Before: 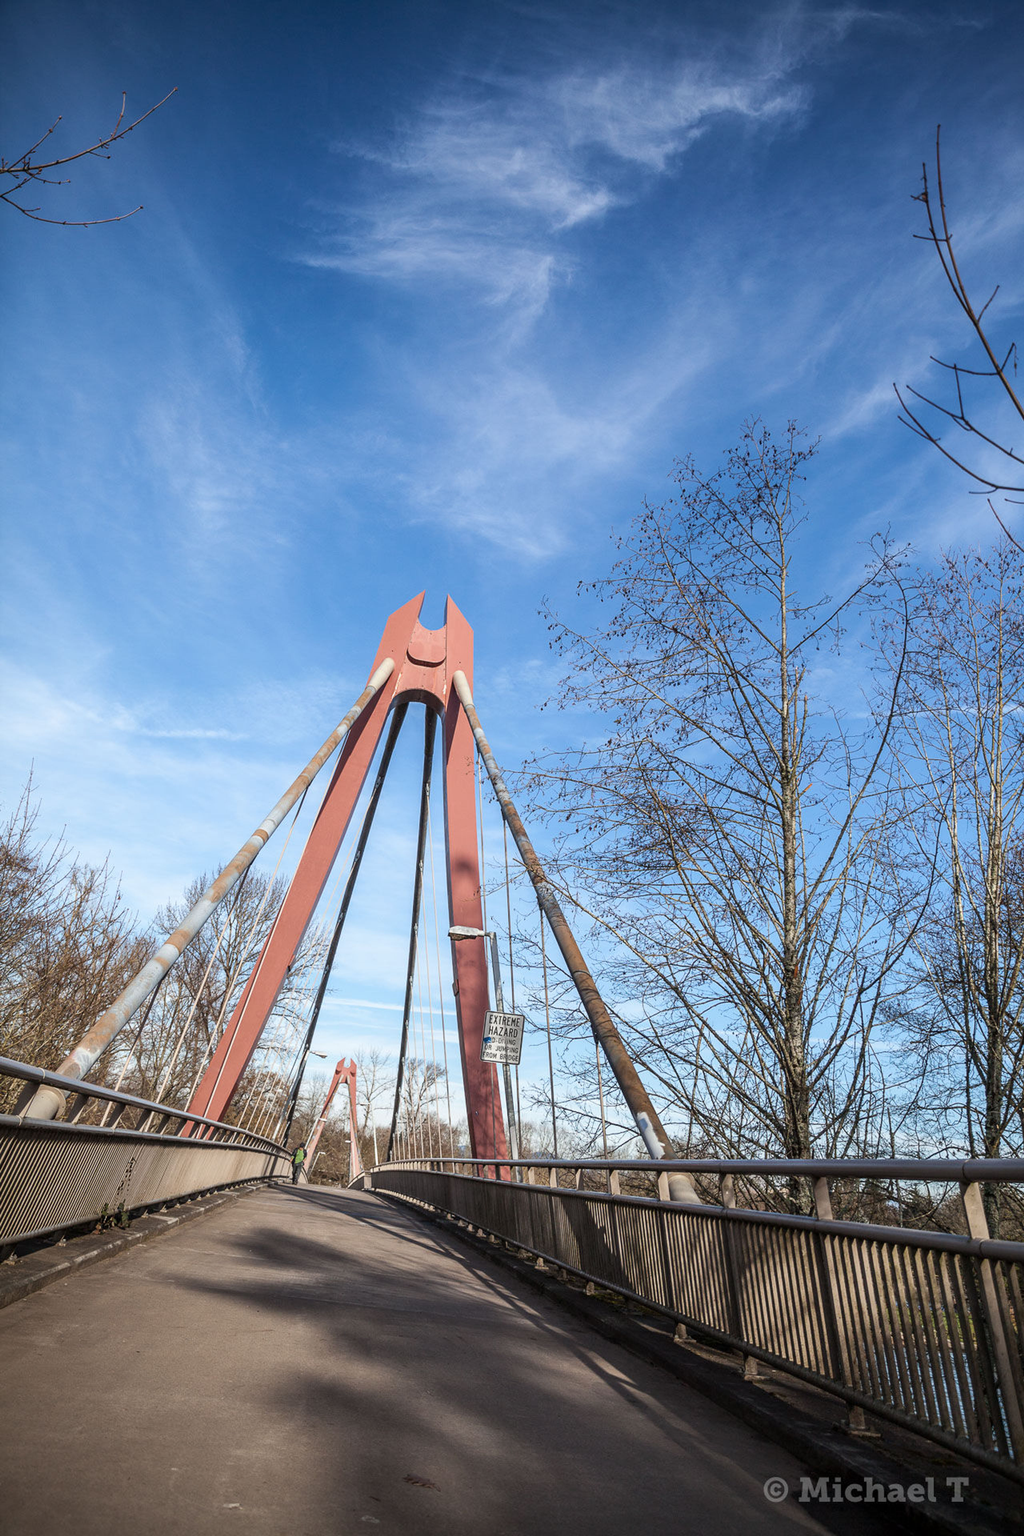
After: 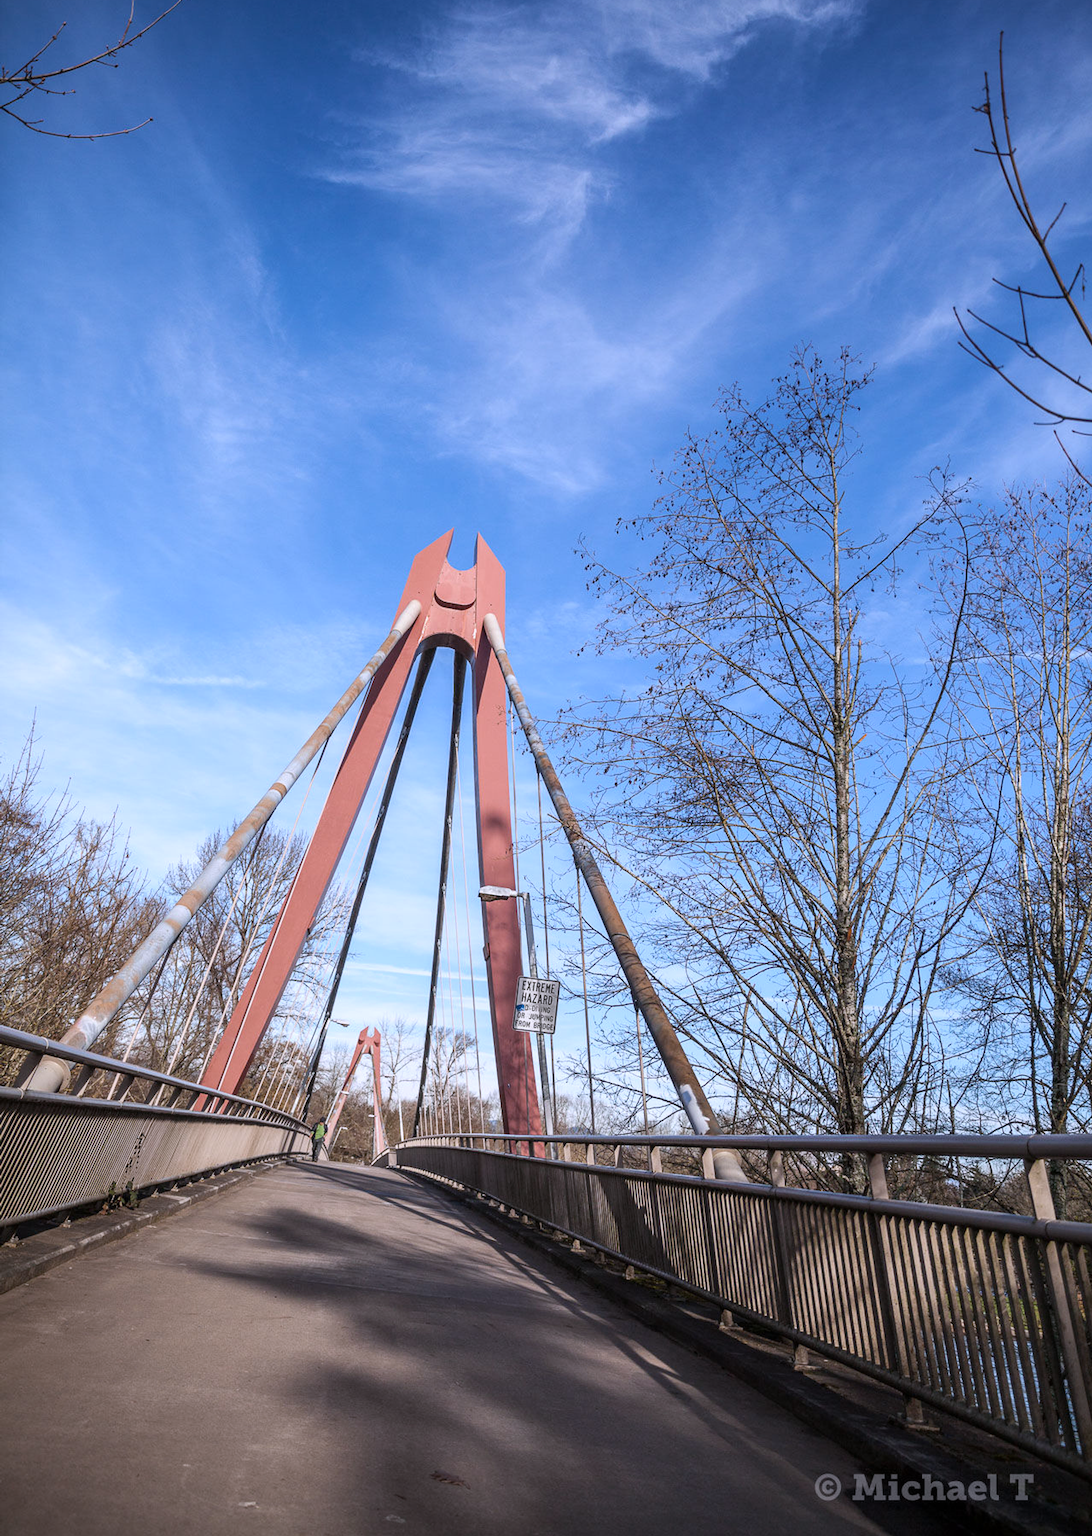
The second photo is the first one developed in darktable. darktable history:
white balance: red 1.004, blue 1.096
crop and rotate: top 6.25%
